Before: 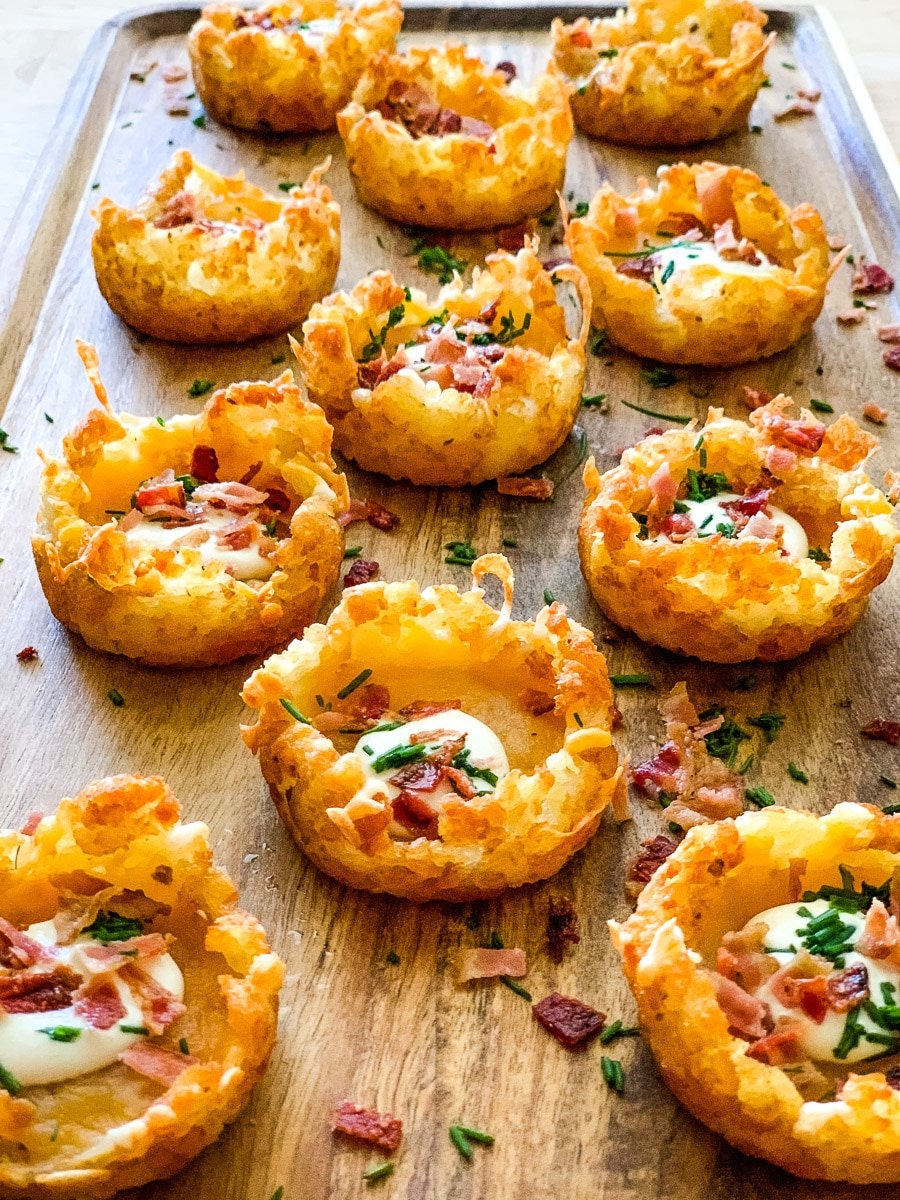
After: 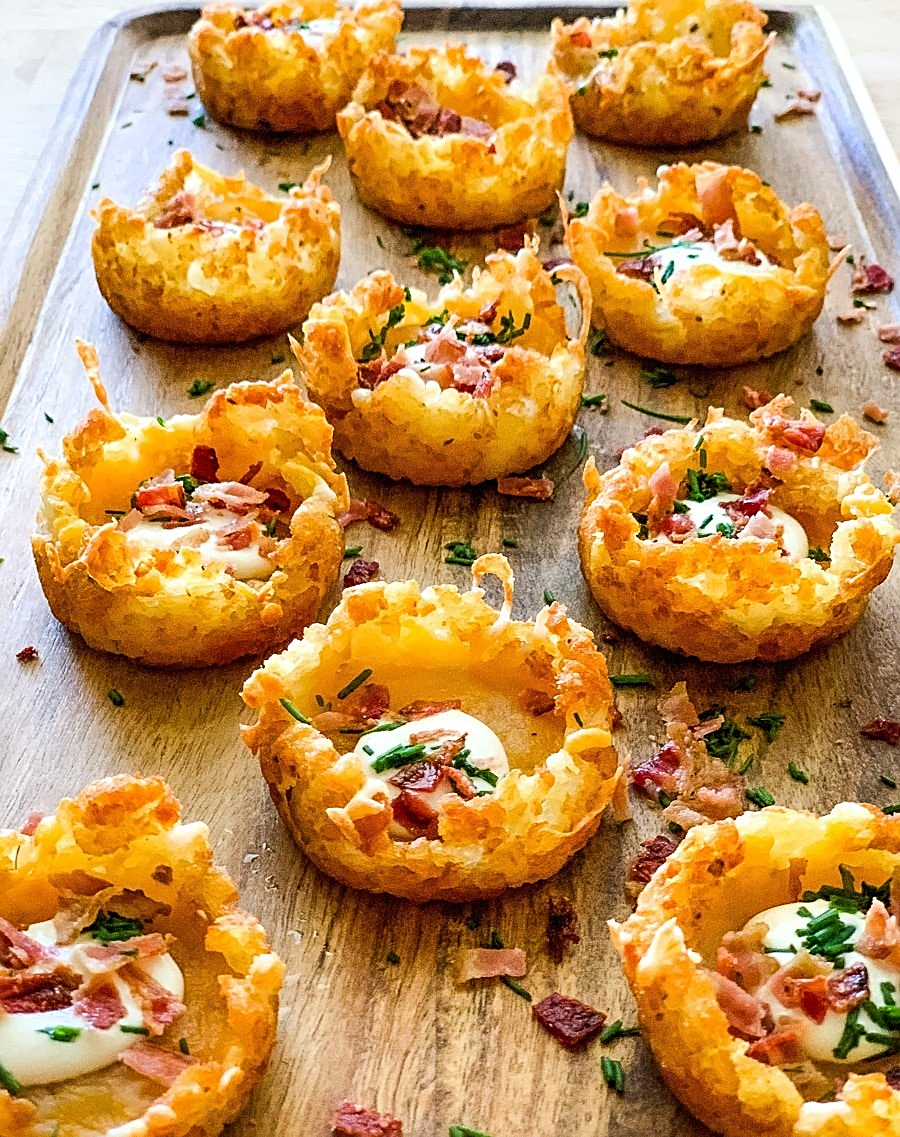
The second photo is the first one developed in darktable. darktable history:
sharpen: on, module defaults
crop and rotate: top 0.014%, bottom 5.232%
shadows and highlights: radius 334.02, shadows 65.31, highlights 4.26, compress 87.52%, soften with gaussian
